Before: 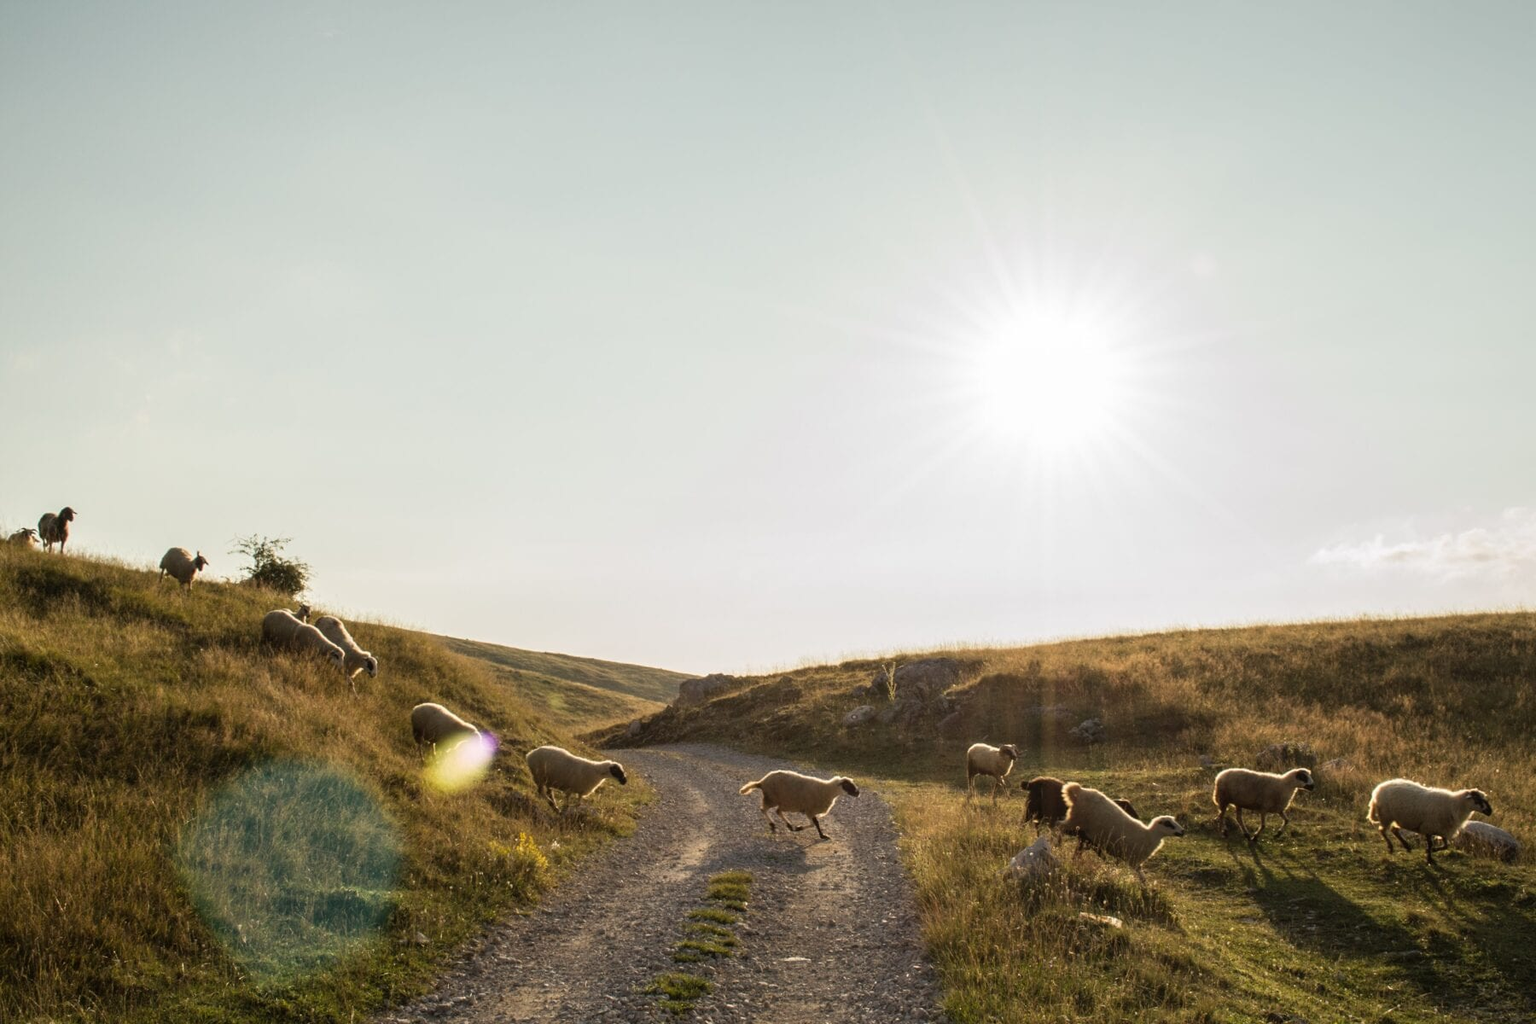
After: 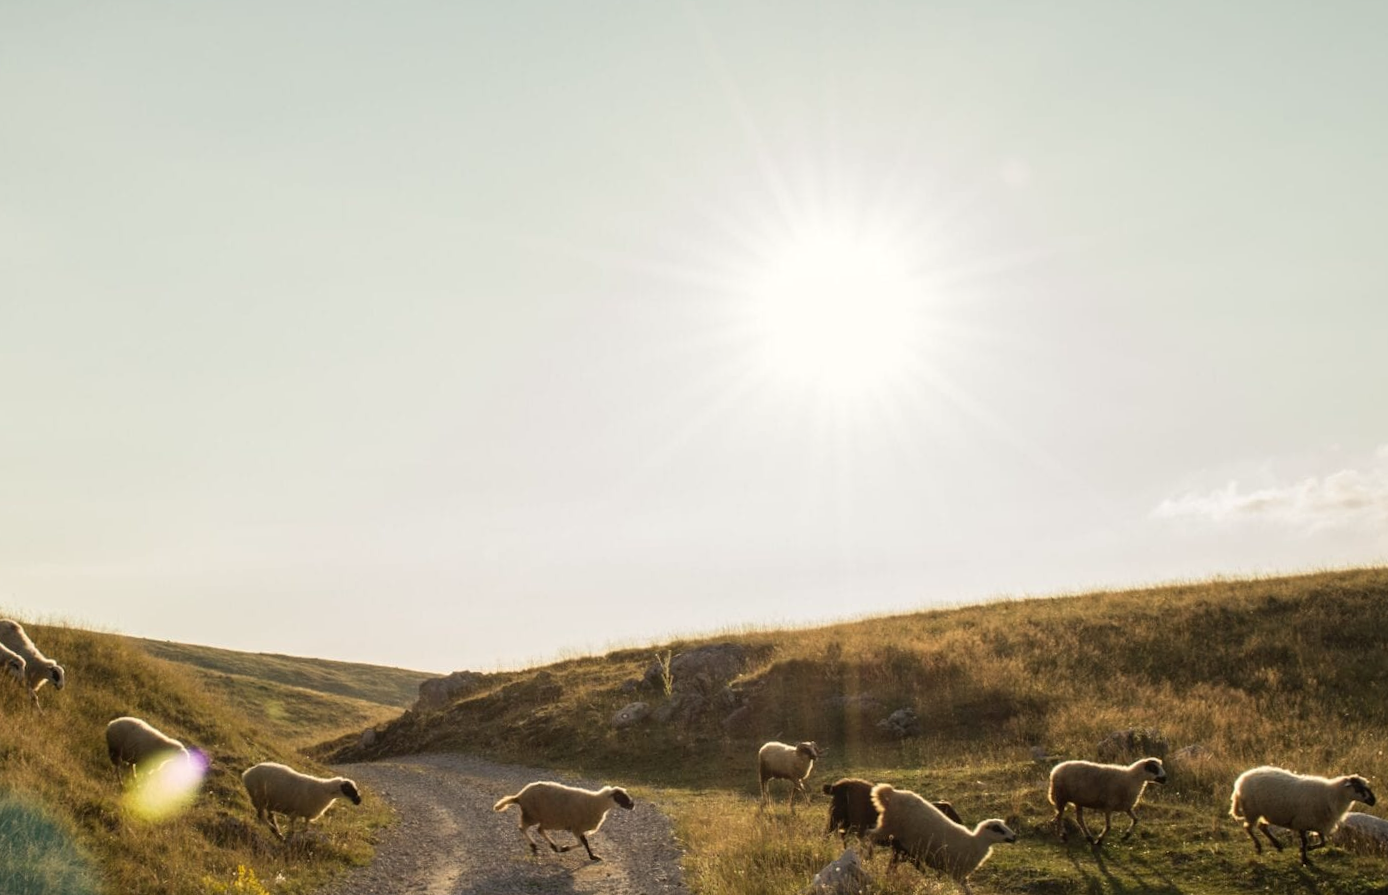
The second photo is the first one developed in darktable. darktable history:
rotate and perspective: rotation -2°, crop left 0.022, crop right 0.978, crop top 0.049, crop bottom 0.951
crop and rotate: left 20.74%, top 7.912%, right 0.375%, bottom 13.378%
color correction: highlights b* 3
